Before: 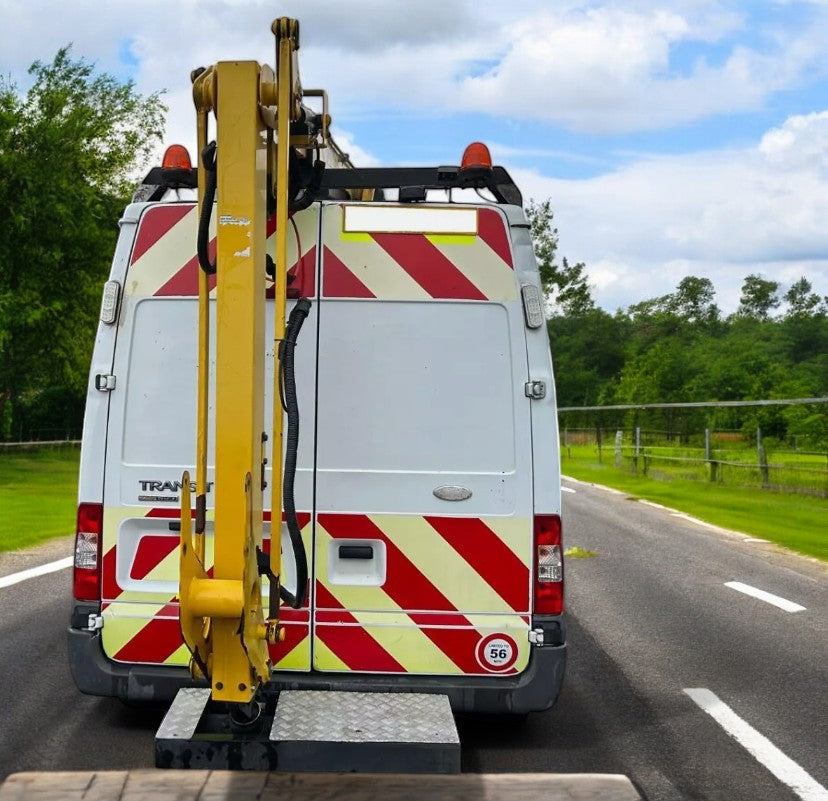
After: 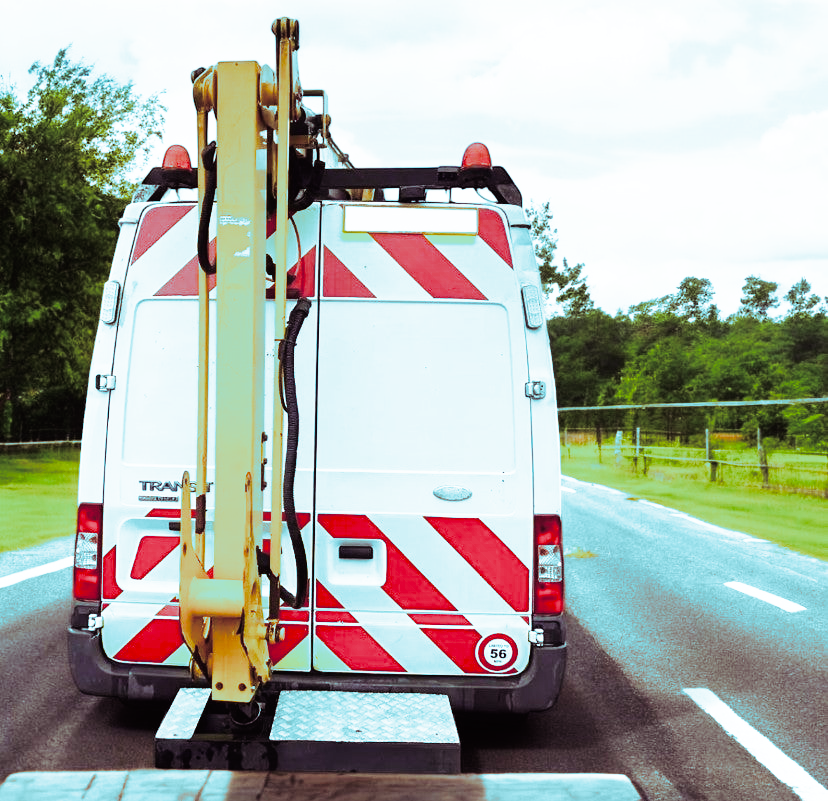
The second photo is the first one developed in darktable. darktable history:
base curve: curves: ch0 [(0, 0) (0.007, 0.004) (0.027, 0.03) (0.046, 0.07) (0.207, 0.54) (0.442, 0.872) (0.673, 0.972) (1, 1)], preserve colors none
contrast equalizer: octaves 7, y [[0.6 ×6], [0.55 ×6], [0 ×6], [0 ×6], [0 ×6]], mix -0.3
split-toning: shadows › hue 327.6°, highlights › hue 198°, highlights › saturation 0.55, balance -21.25, compress 0%
